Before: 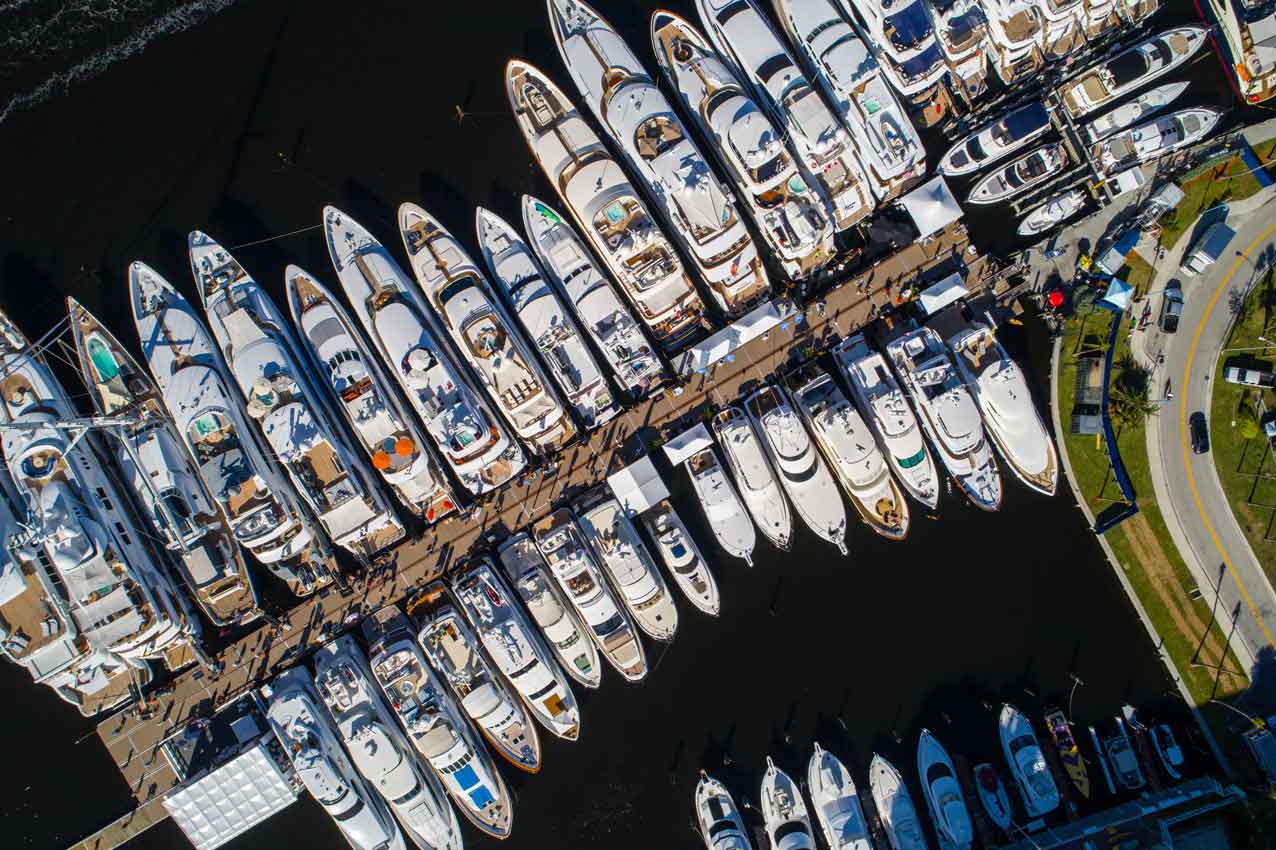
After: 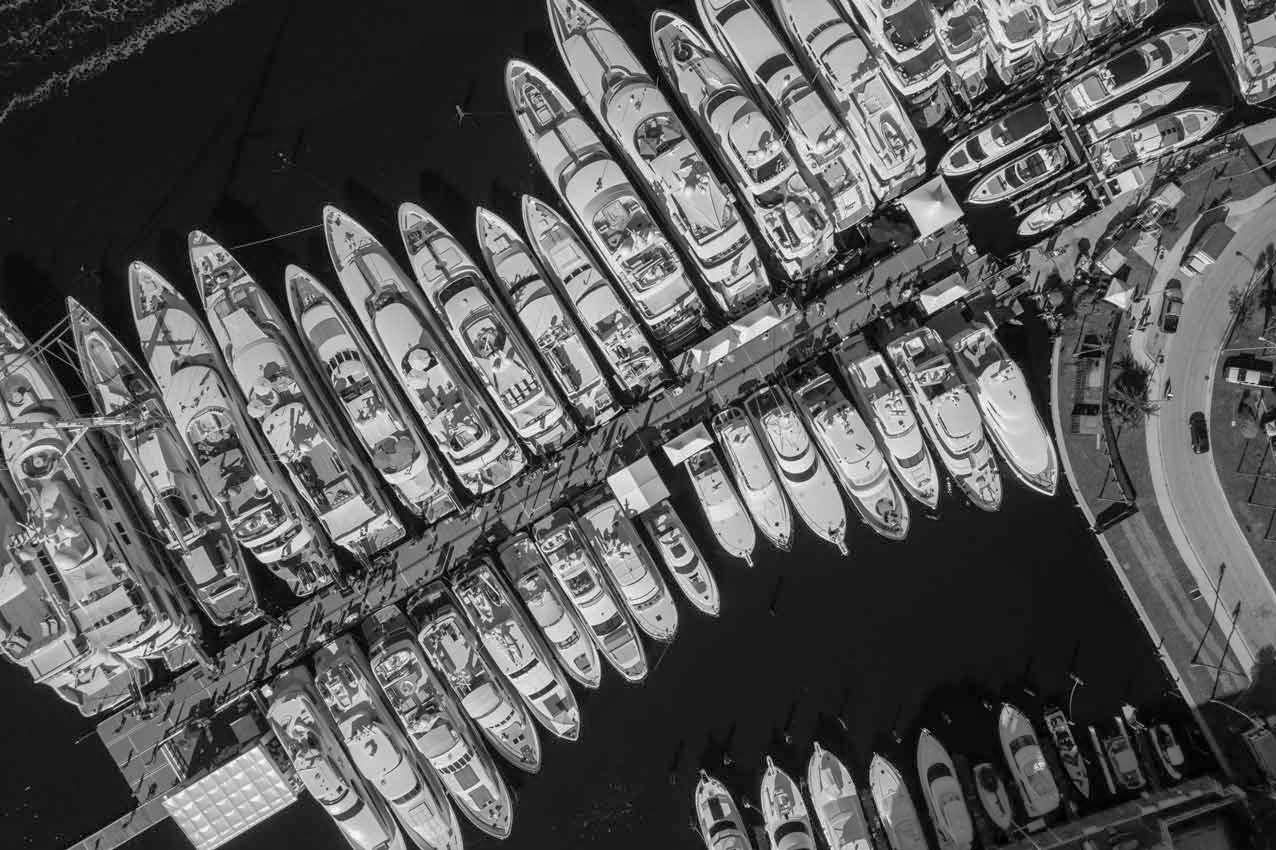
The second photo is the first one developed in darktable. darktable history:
shadows and highlights: on, module defaults
color calibration: output gray [0.267, 0.423, 0.267, 0], illuminant same as pipeline (D50), adaptation none (bypass)
